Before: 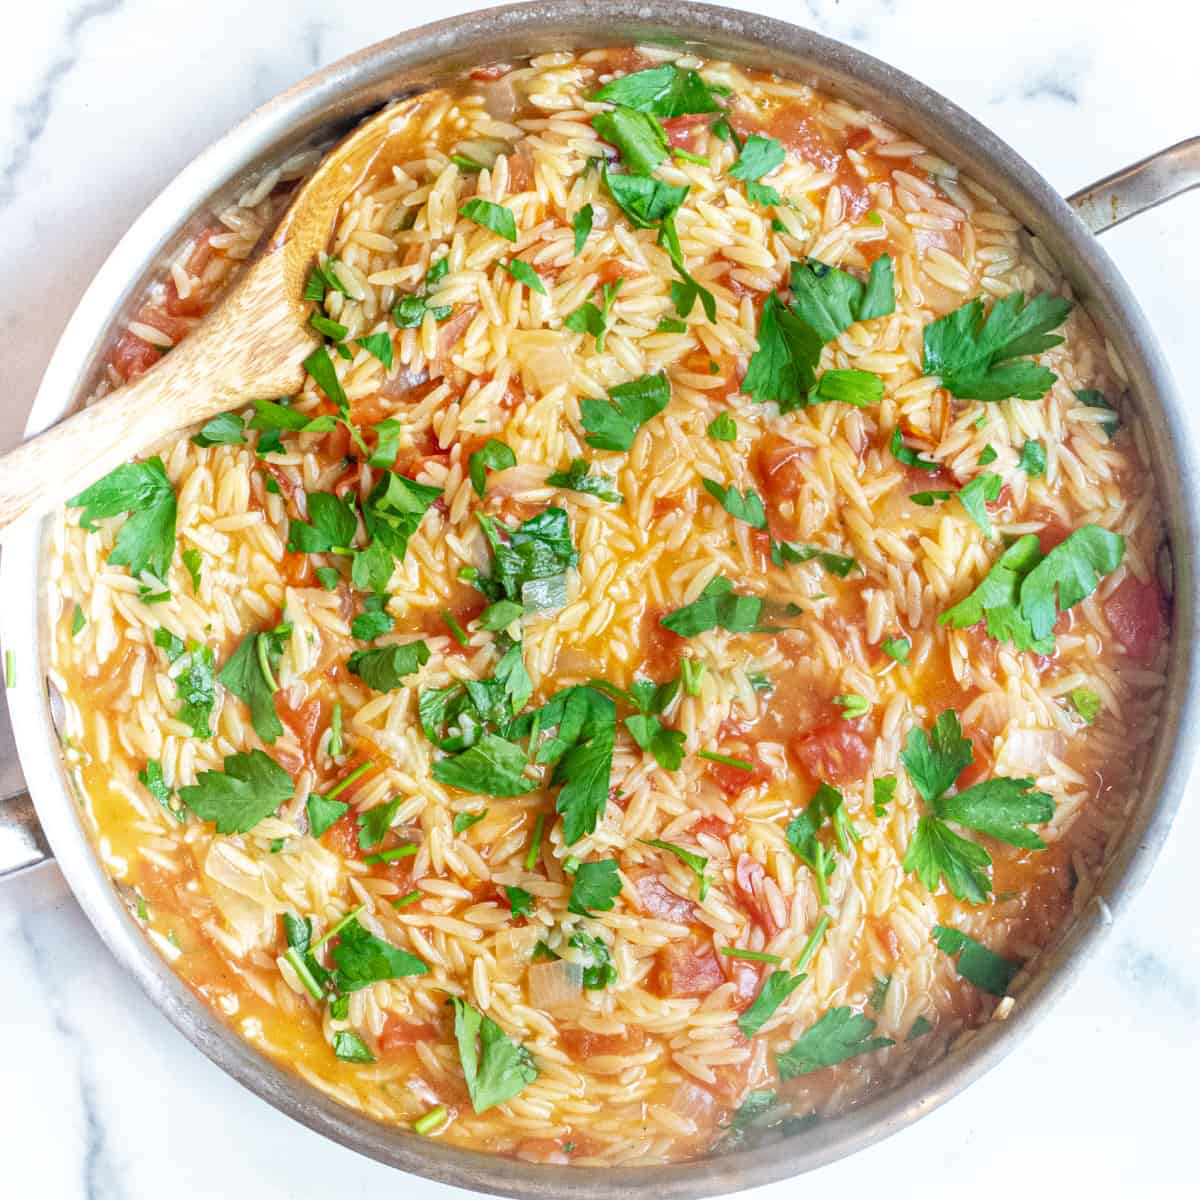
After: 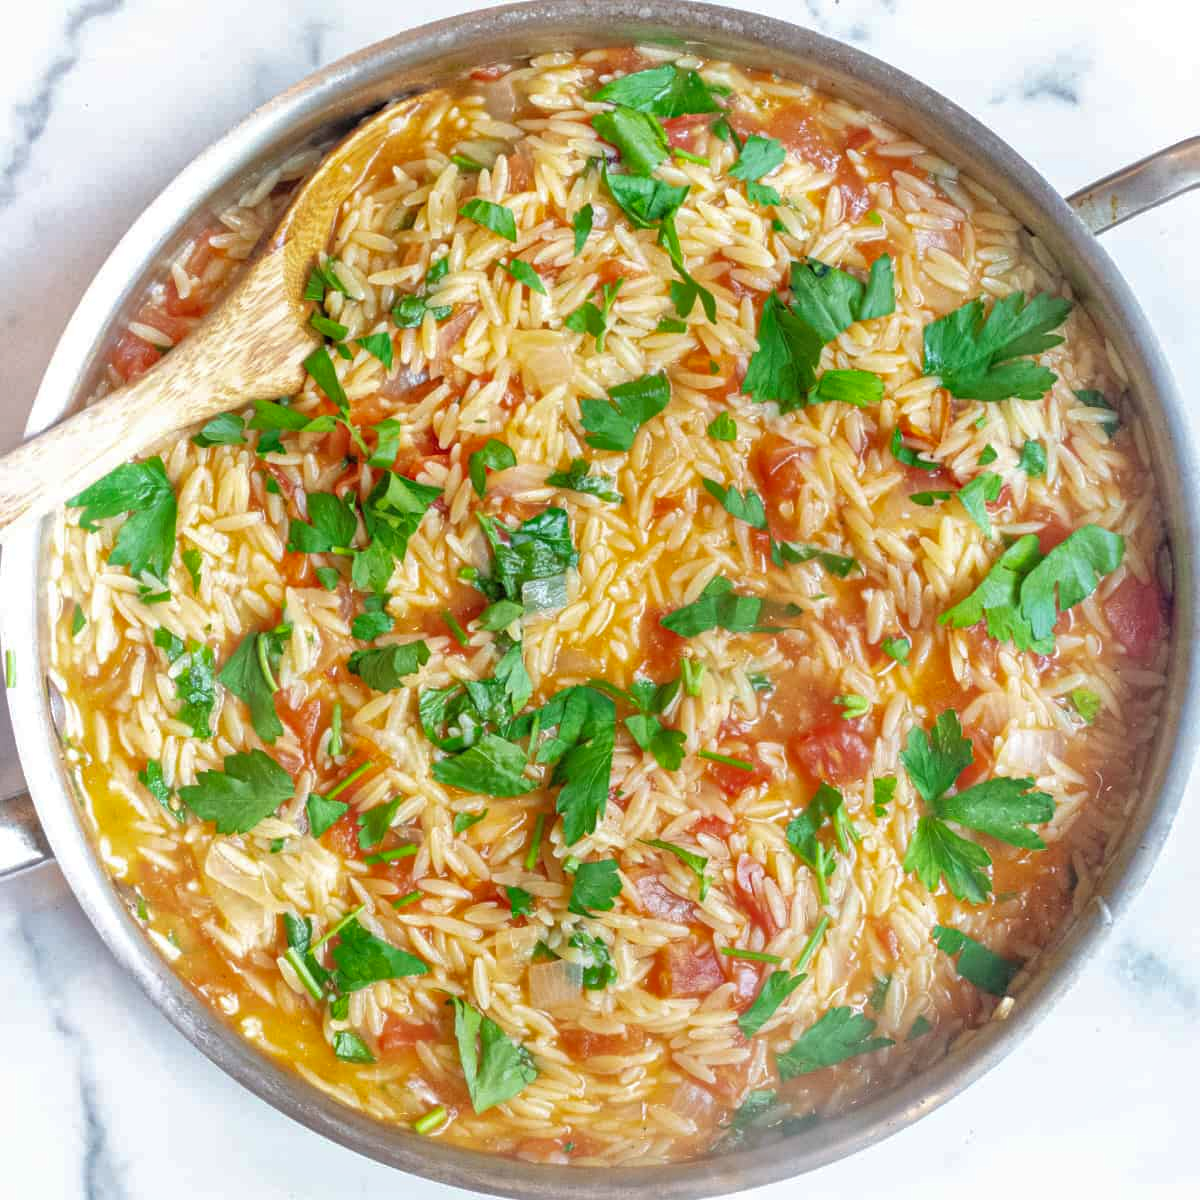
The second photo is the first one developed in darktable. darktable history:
base curve: curves: ch0 [(0, 0) (0.283, 0.295) (1, 1)], preserve colors none
shadows and highlights: shadows 30.16
